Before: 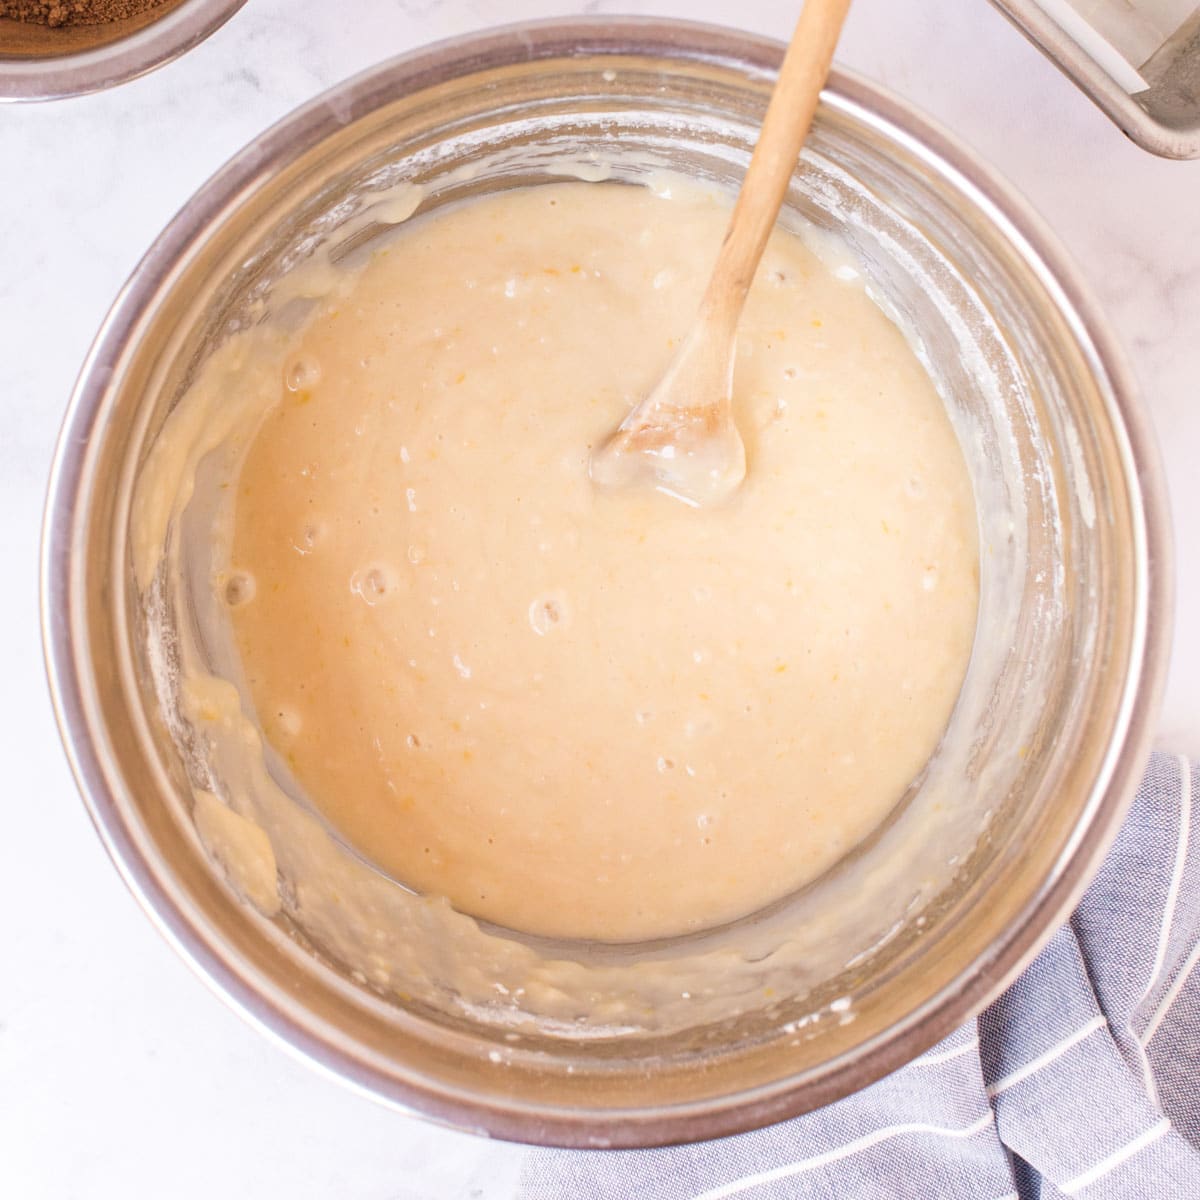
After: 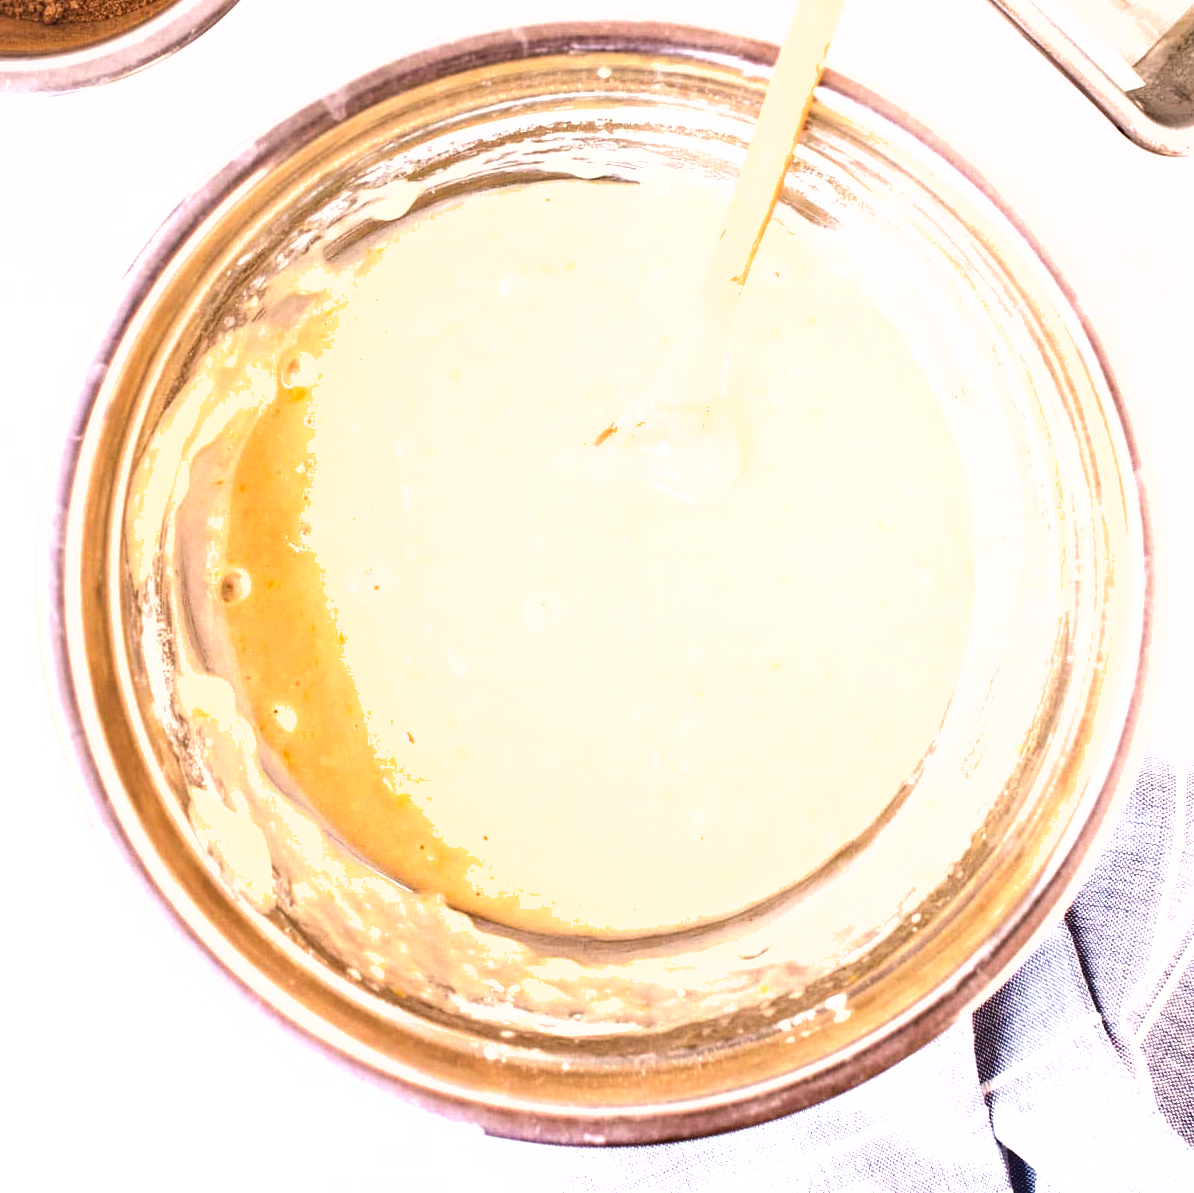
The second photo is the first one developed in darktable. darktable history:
crop and rotate: left 0.468%, top 0.313%, bottom 0.254%
shadows and highlights: white point adjustment 0.838, soften with gaussian
exposure: black level correction 0, exposure 1.01 EV, compensate exposure bias true, compensate highlight preservation false
color calibration: illuminant same as pipeline (D50), adaptation XYZ, x 0.346, y 0.357, temperature 5003.1 K
